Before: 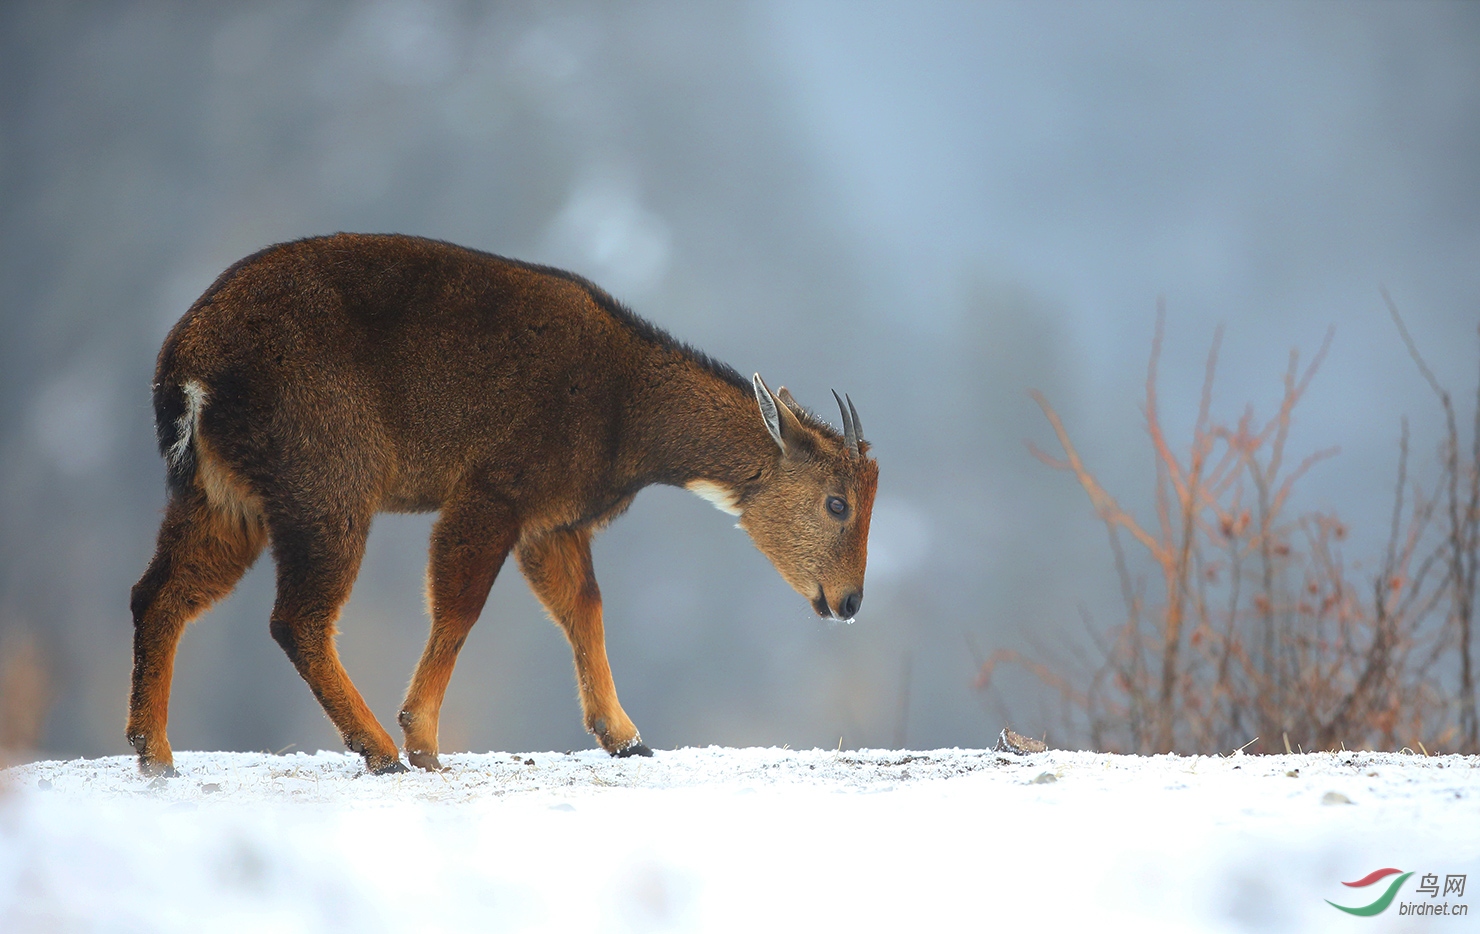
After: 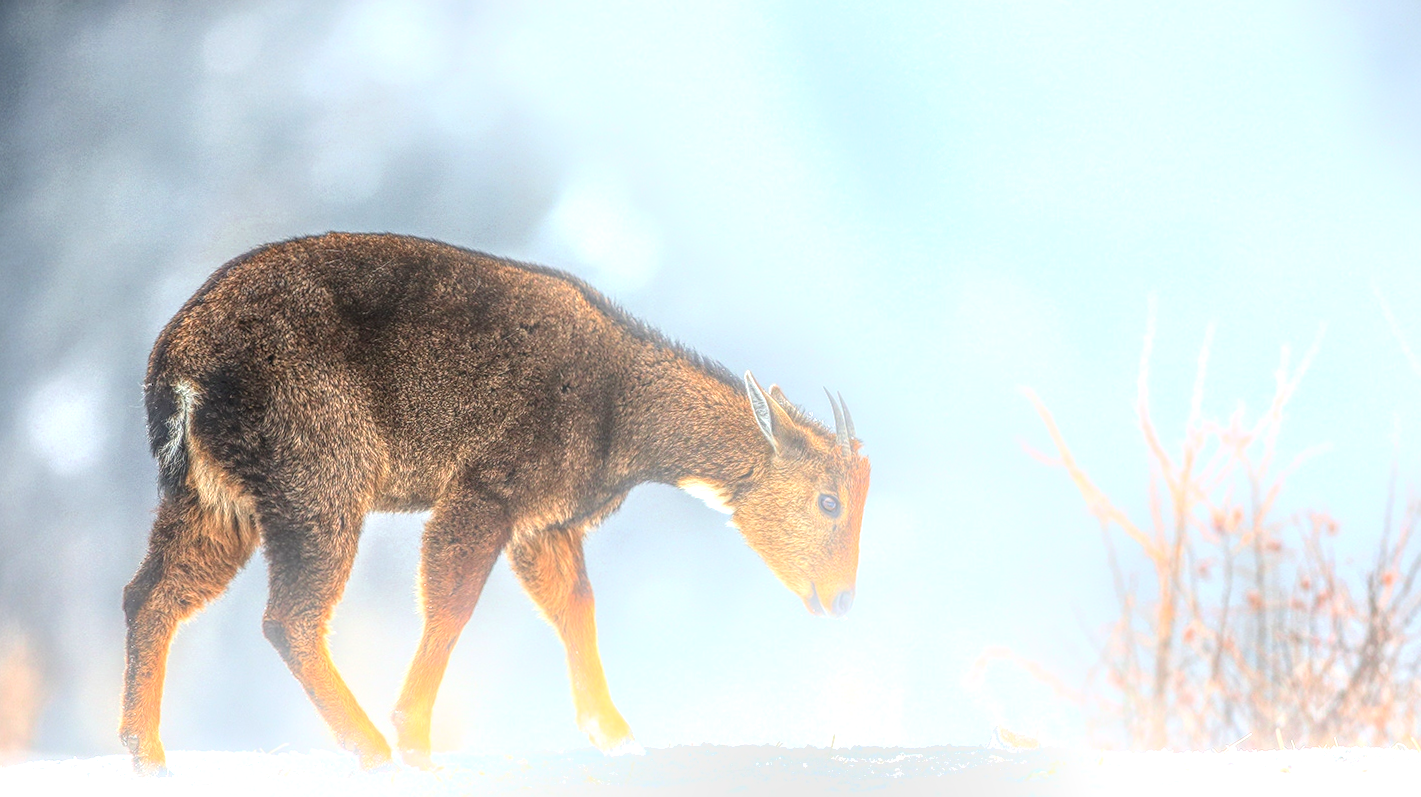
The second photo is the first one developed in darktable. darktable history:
local contrast: highlights 0%, shadows 0%, detail 300%, midtone range 0.3
bloom: on, module defaults
crop and rotate: angle 0.2°, left 0.275%, right 3.127%, bottom 14.18%
exposure: black level correction 0, exposure 1.015 EV, compensate exposure bias true, compensate highlight preservation false
